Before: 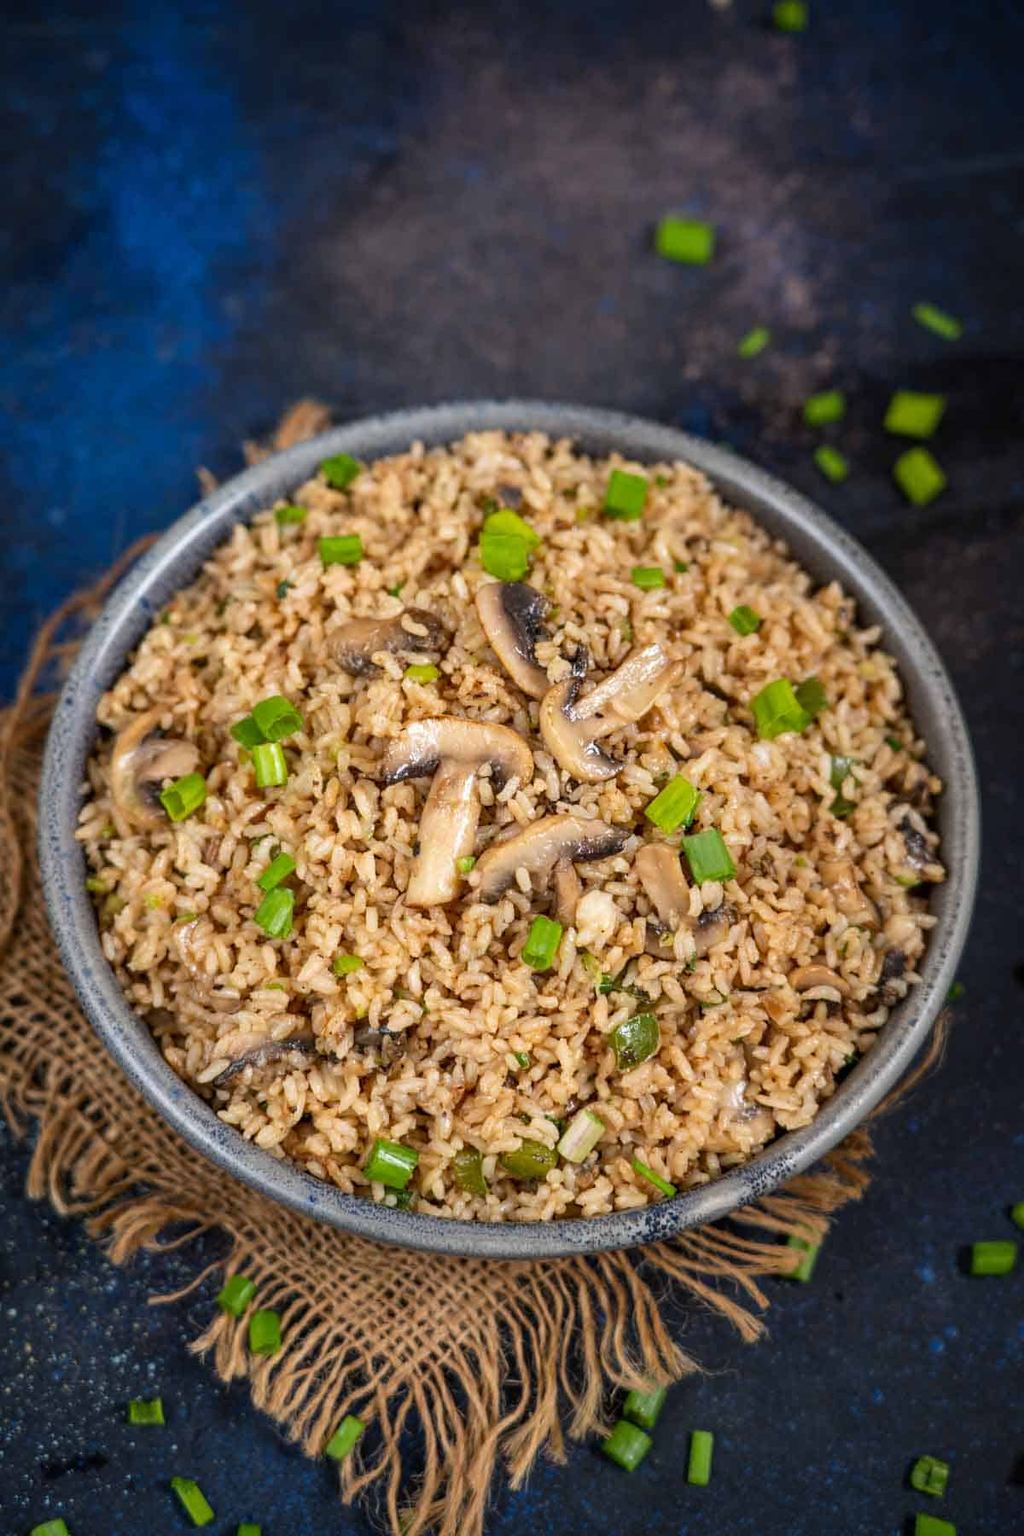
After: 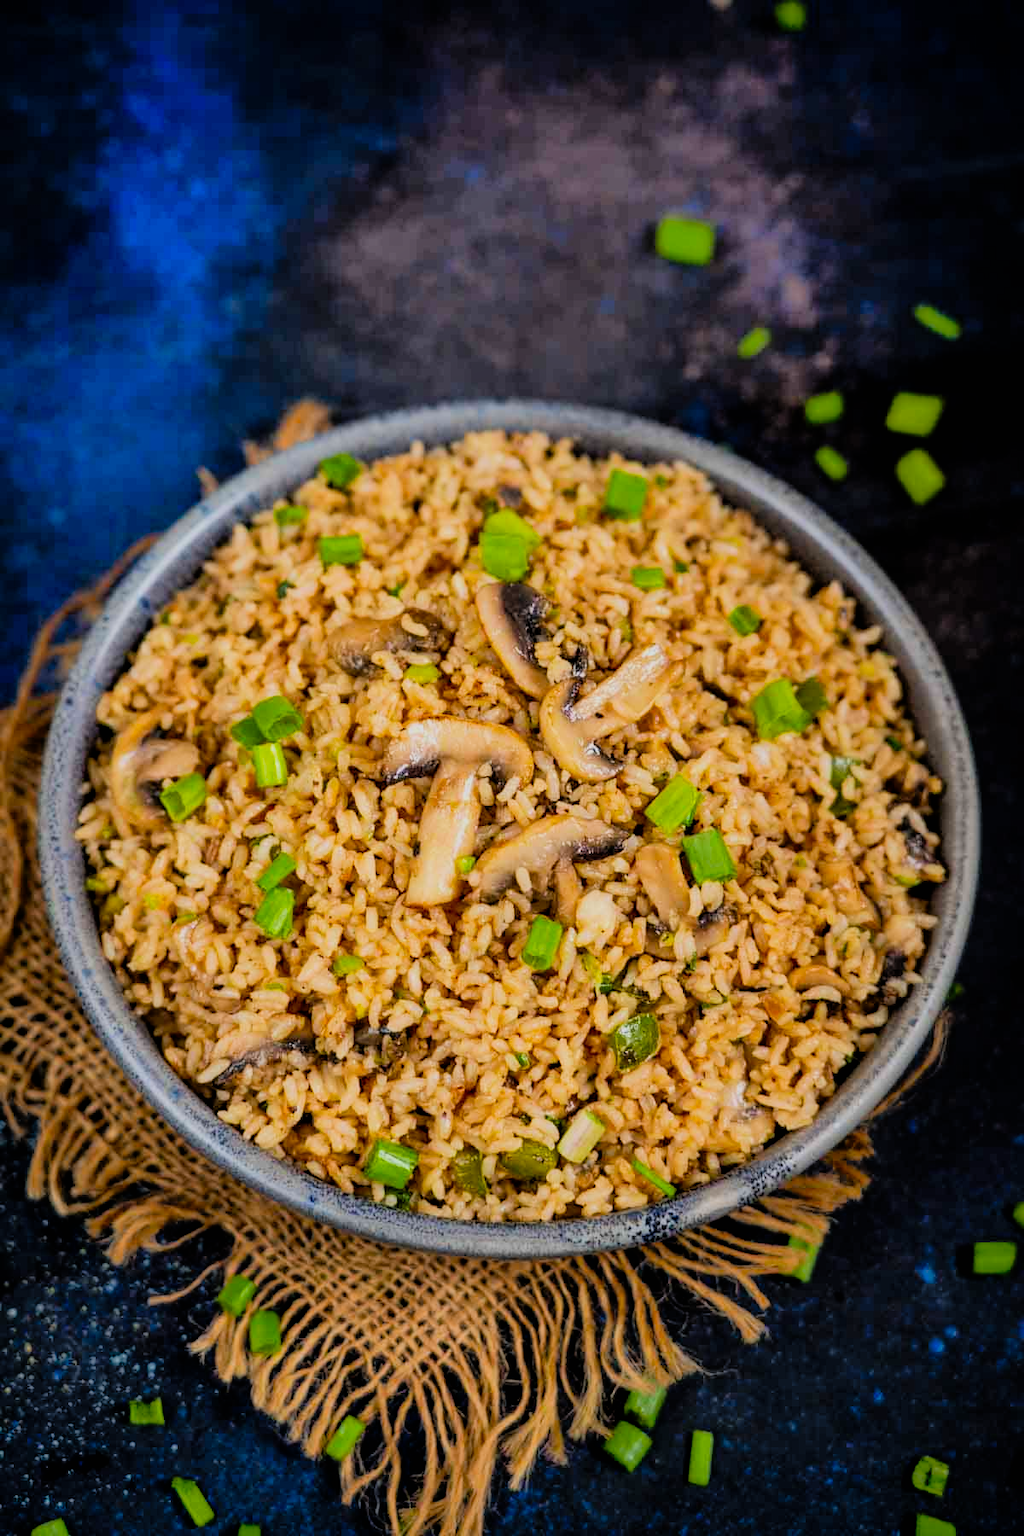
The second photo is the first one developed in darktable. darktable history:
filmic rgb: black relative exposure -5 EV, hardness 2.88, contrast 1.3
velvia: strength 32%, mid-tones bias 0.2
shadows and highlights: on, module defaults
